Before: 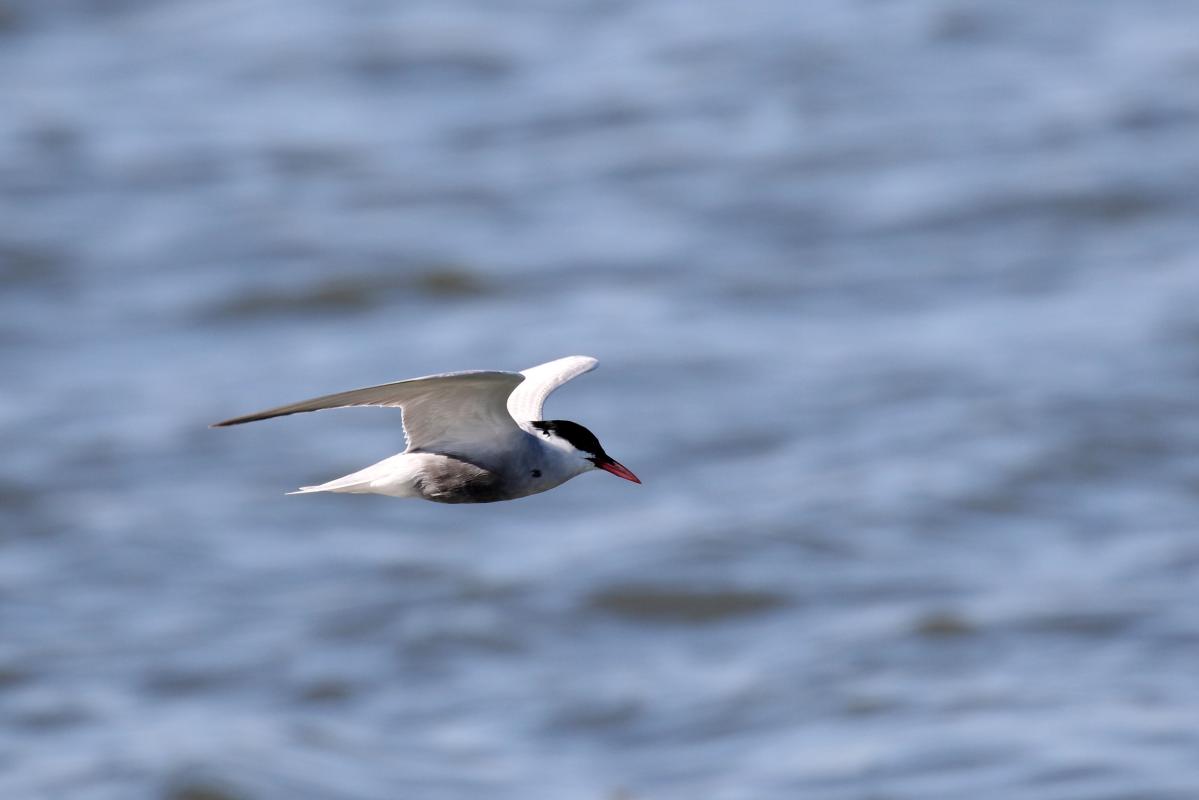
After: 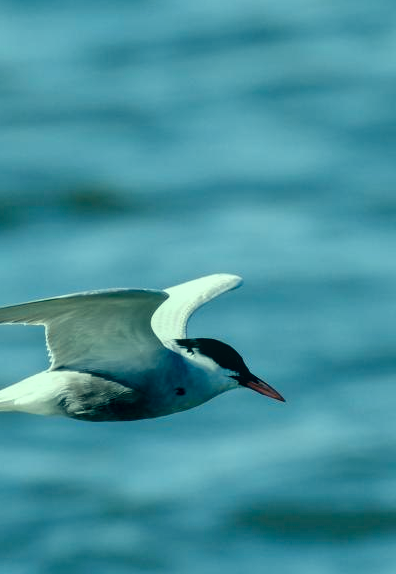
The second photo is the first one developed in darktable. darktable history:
local contrast: on, module defaults
exposure: exposure -0.177 EV, compensate highlight preservation false
color correction: highlights a* -20.09, highlights b* 9.8, shadows a* -21.09, shadows b* -10.07
crop and rotate: left 29.742%, top 10.28%, right 37.223%, bottom 17.848%
